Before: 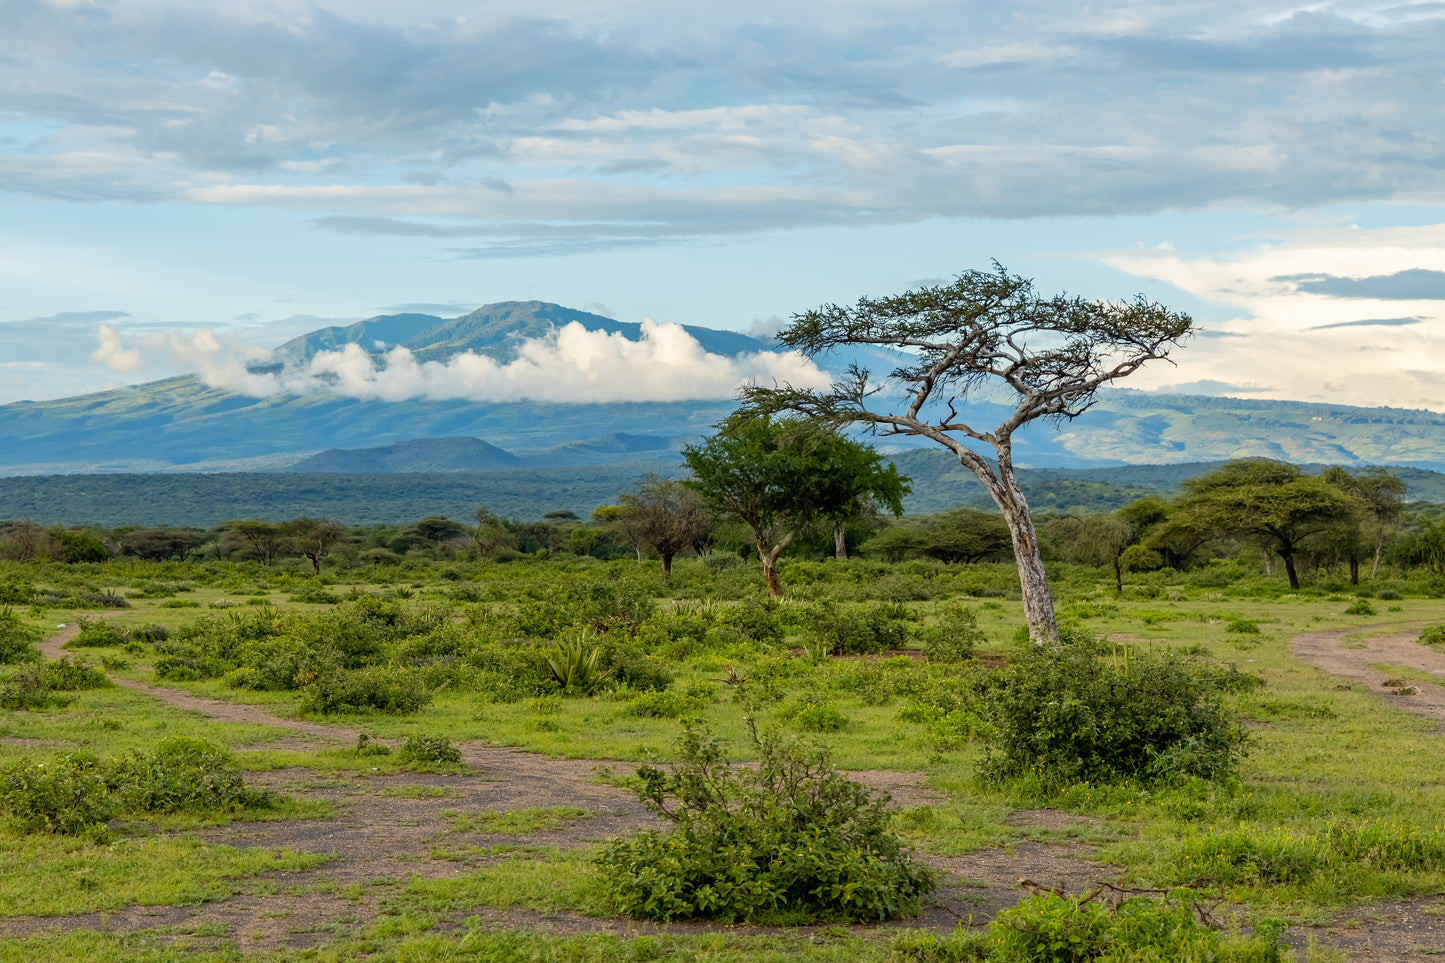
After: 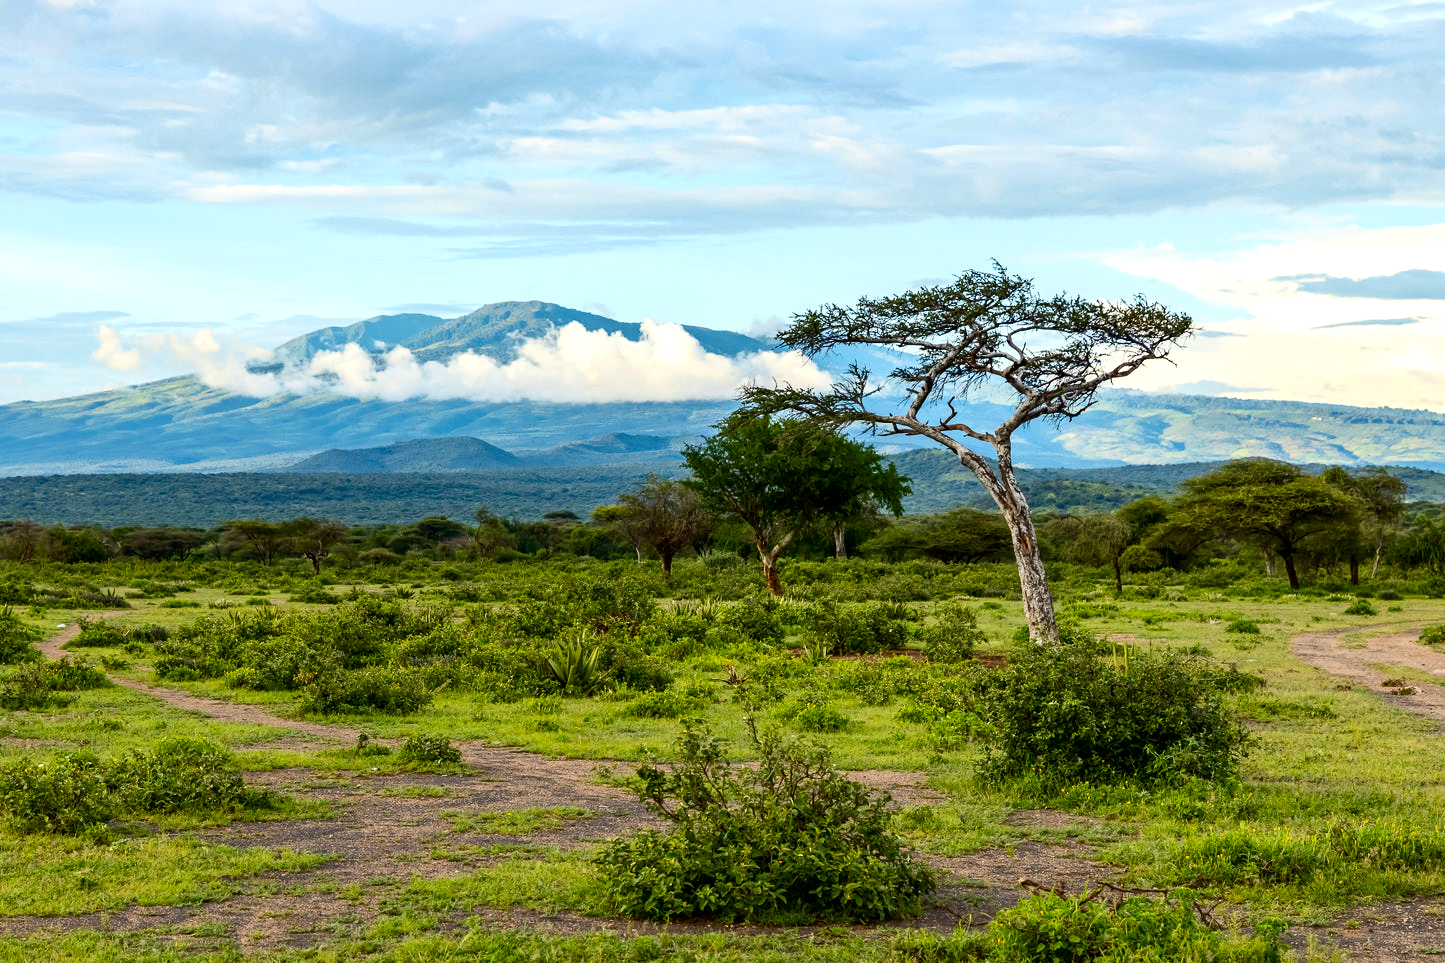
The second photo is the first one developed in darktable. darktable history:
tone equalizer: on, module defaults
contrast brightness saturation: contrast 0.2, brightness -0.112, saturation 0.1
exposure: exposure 0.401 EV, compensate highlight preservation false
